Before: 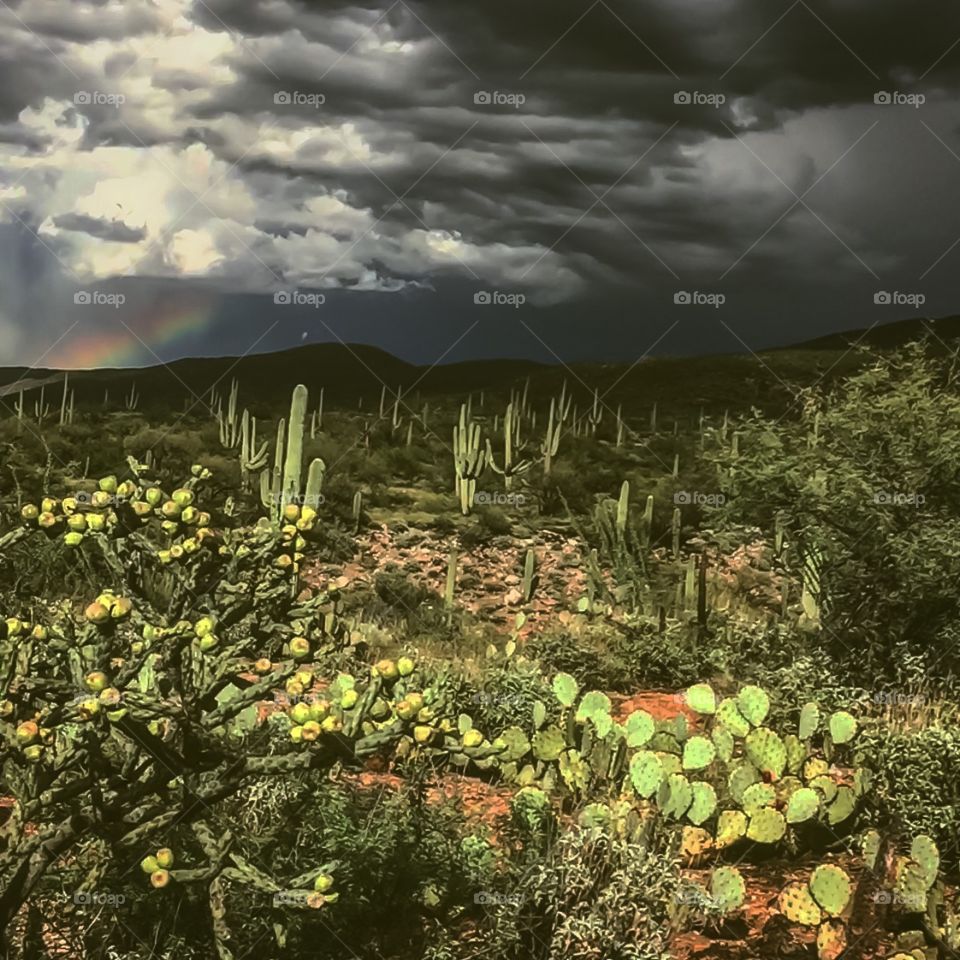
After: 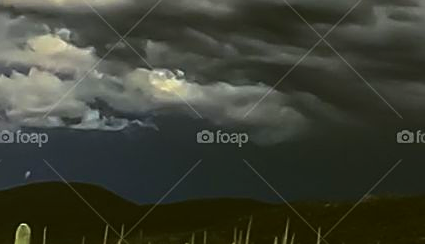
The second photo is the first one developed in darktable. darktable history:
sharpen: amount 0.499
crop: left 28.891%, top 16.841%, right 26.756%, bottom 57.71%
contrast brightness saturation: brightness -0.096
velvia: strength 39.27%
